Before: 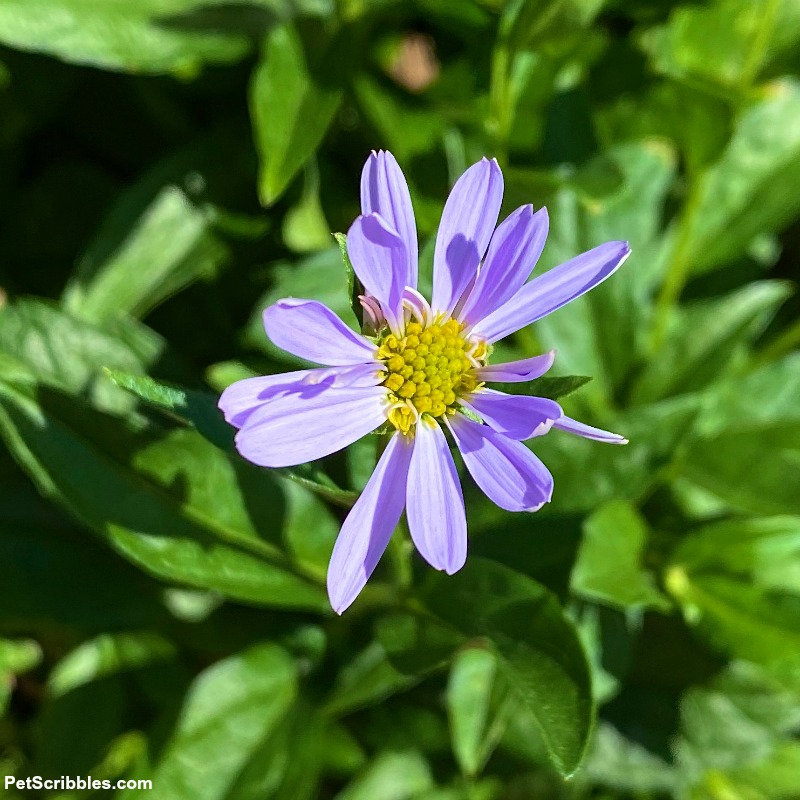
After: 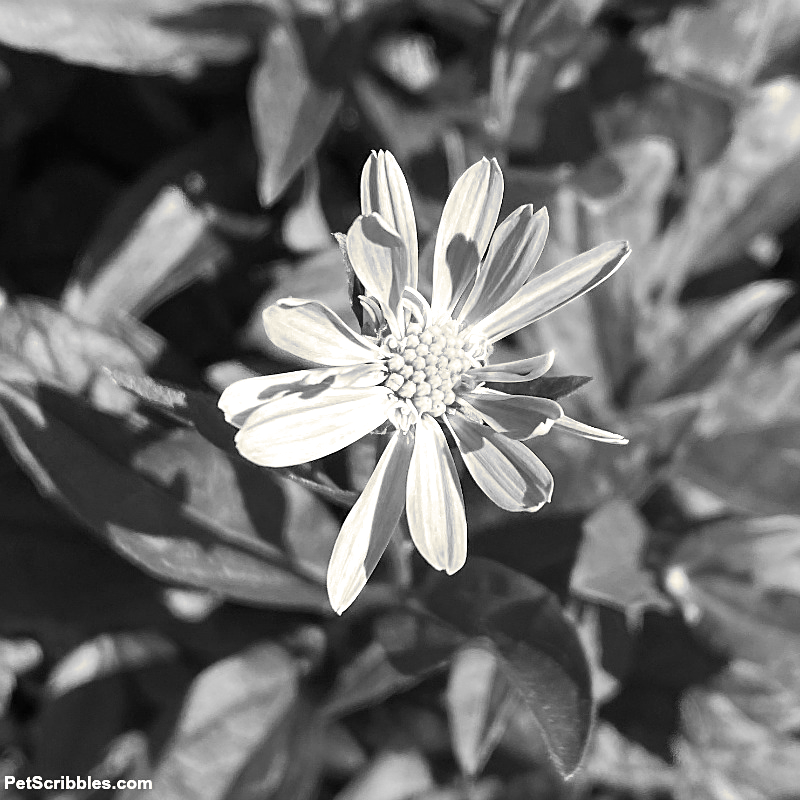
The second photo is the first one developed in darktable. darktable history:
color balance rgb: perceptual saturation grading › global saturation 8.89%, saturation formula JzAzBz (2021)
split-toning: shadows › hue 43.2°, shadows › saturation 0, highlights › hue 50.4°, highlights › saturation 1
exposure: exposure 0.999 EV, compensate highlight preservation false
sharpen: amount 0.2
color correction: highlights a* -5.94, highlights b* 11.19
monochrome: a 32, b 64, size 2.3
rgb curve: curves: ch0 [(0, 0) (0.078, 0.051) (0.929, 0.956) (1, 1)], compensate middle gray true
color zones: curves: ch0 [(0, 0.5) (0.125, 0.4) (0.25, 0.5) (0.375, 0.4) (0.5, 0.4) (0.625, 0.35) (0.75, 0.35) (0.875, 0.5)]; ch1 [(0, 0.35) (0.125, 0.45) (0.25, 0.35) (0.375, 0.35) (0.5, 0.35) (0.625, 0.35) (0.75, 0.45) (0.875, 0.35)]; ch2 [(0, 0.6) (0.125, 0.5) (0.25, 0.5) (0.375, 0.6) (0.5, 0.6) (0.625, 0.5) (0.75, 0.5) (0.875, 0.5)]
